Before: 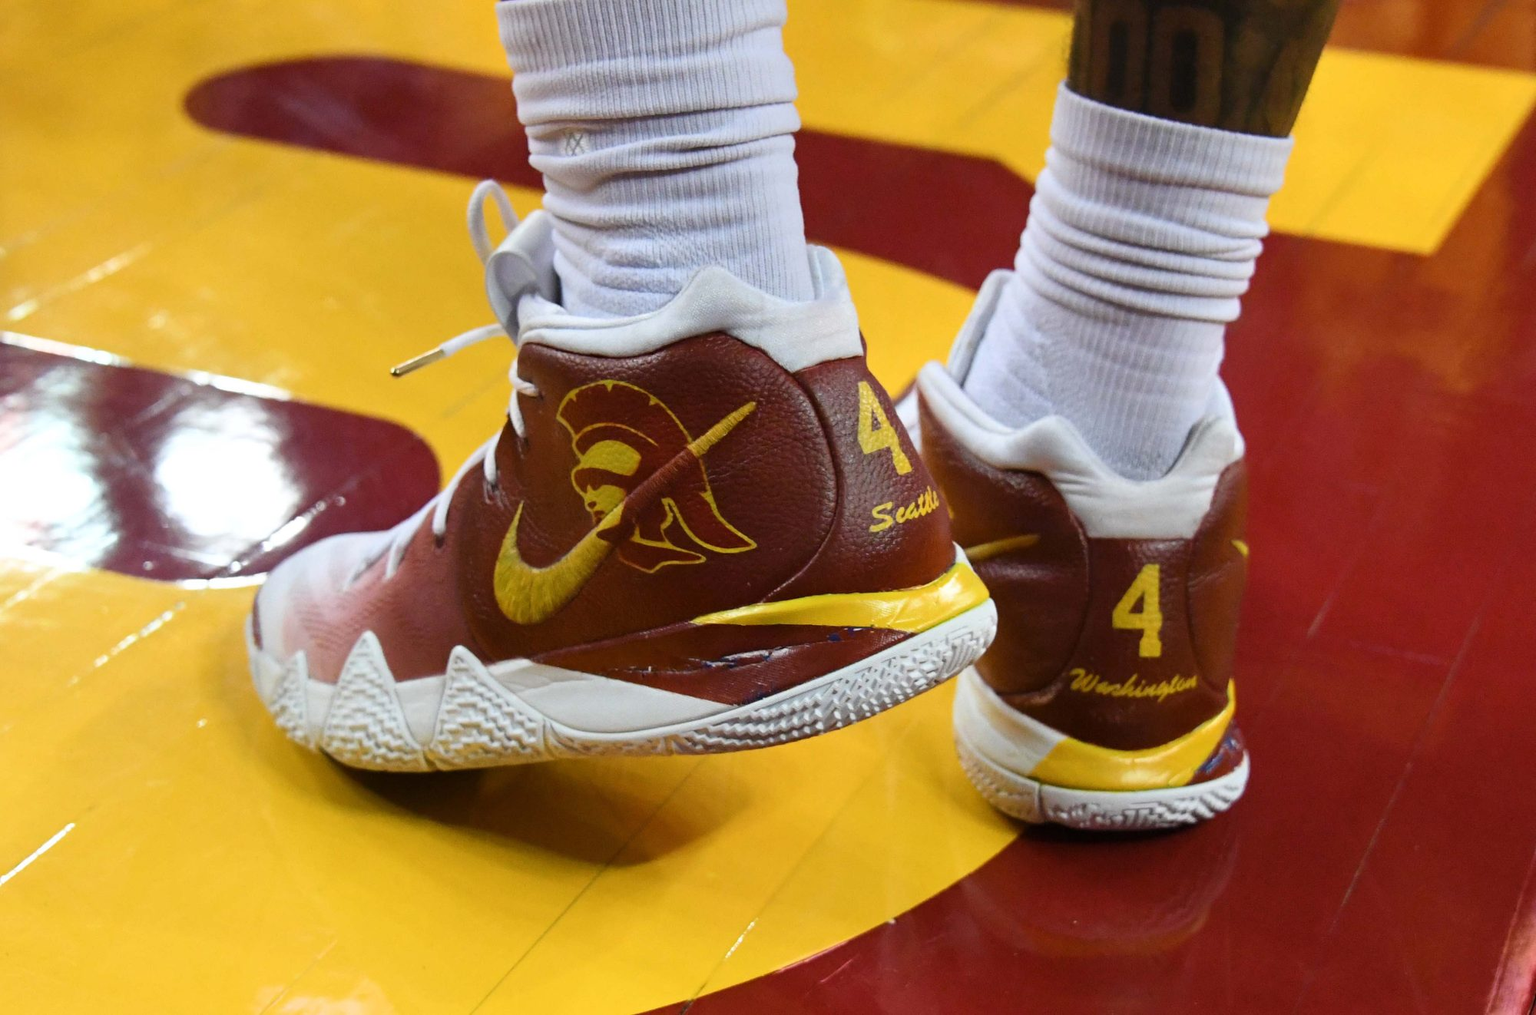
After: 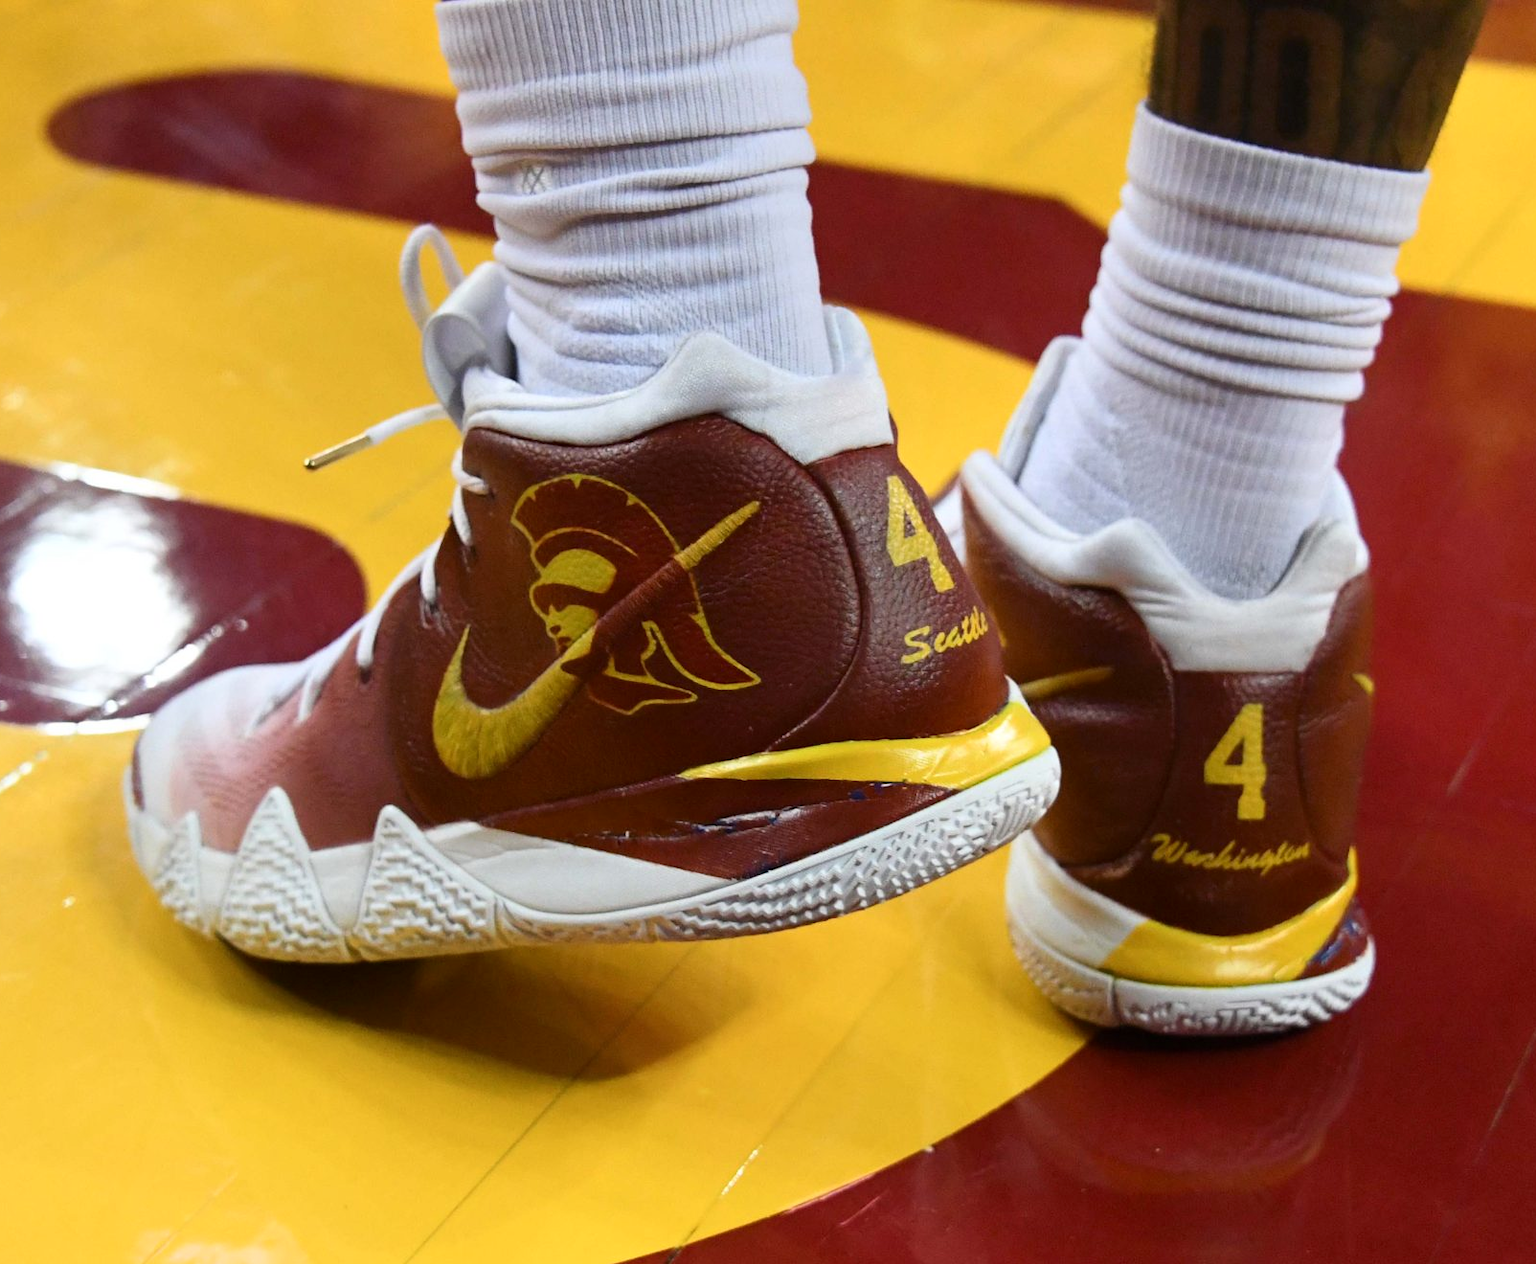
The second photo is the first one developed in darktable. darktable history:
crop and rotate: left 9.597%, right 10.195%
tone equalizer: on, module defaults
shadows and highlights: shadows -30, highlights 30
